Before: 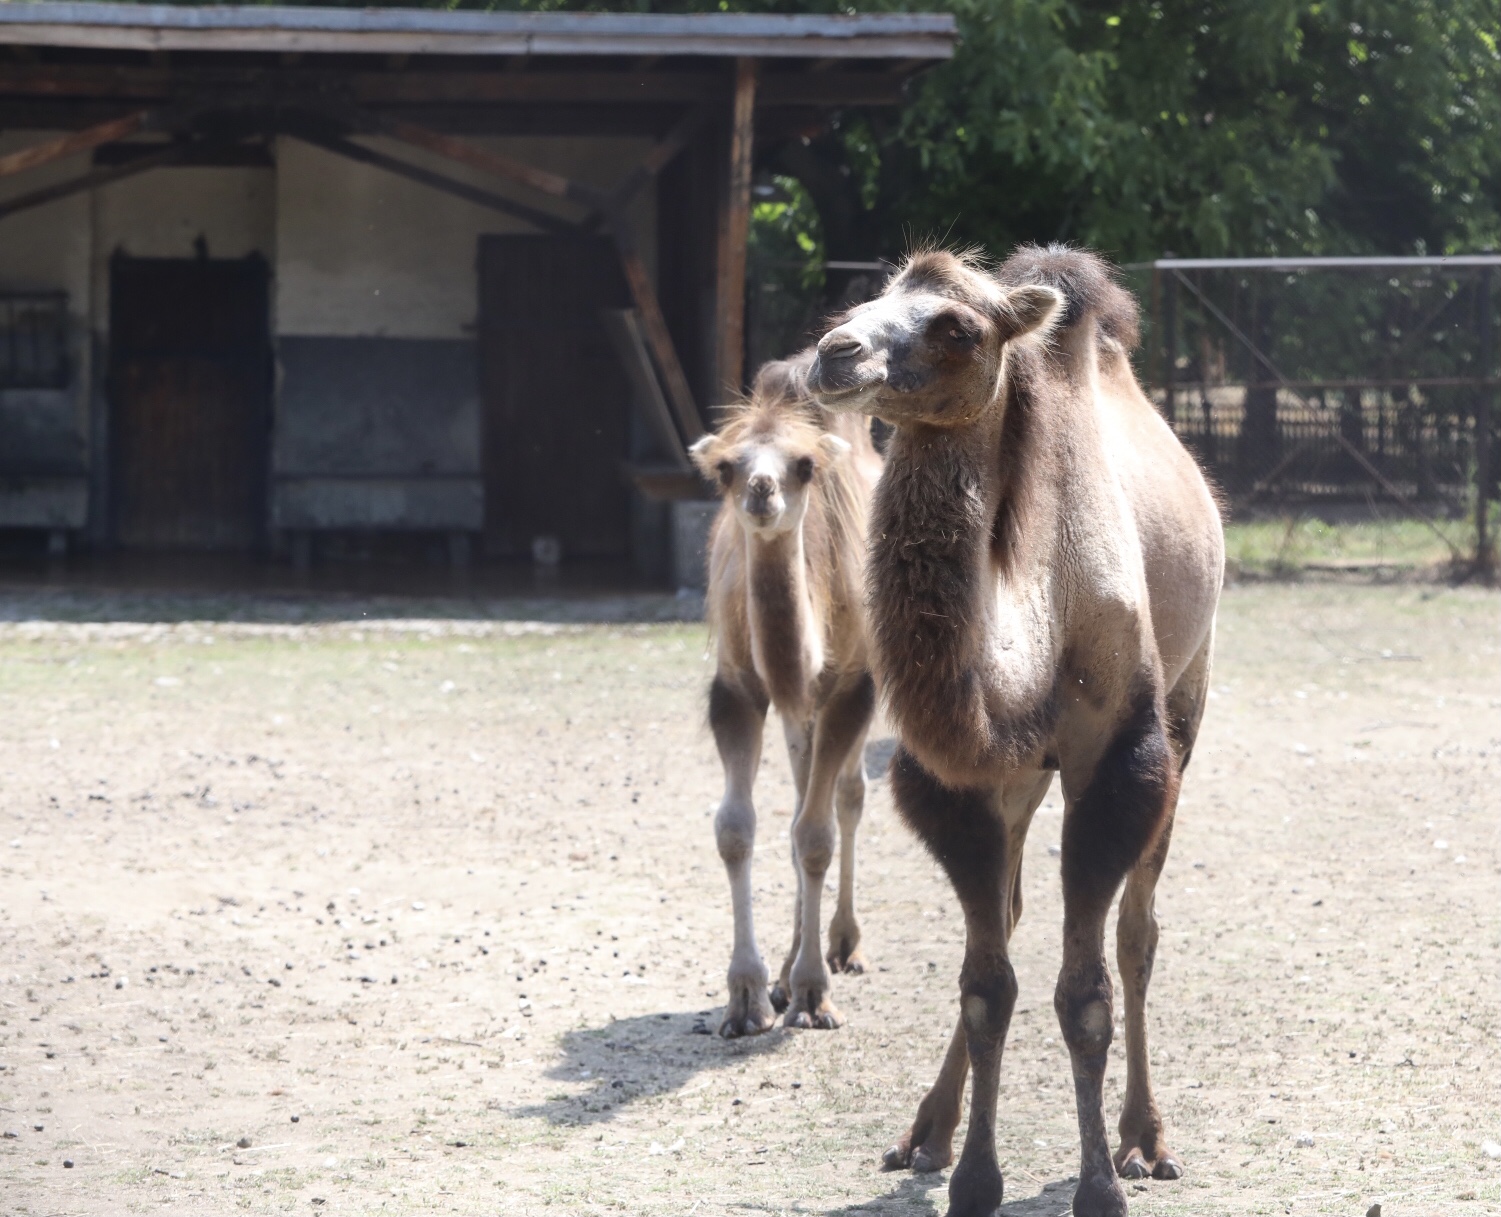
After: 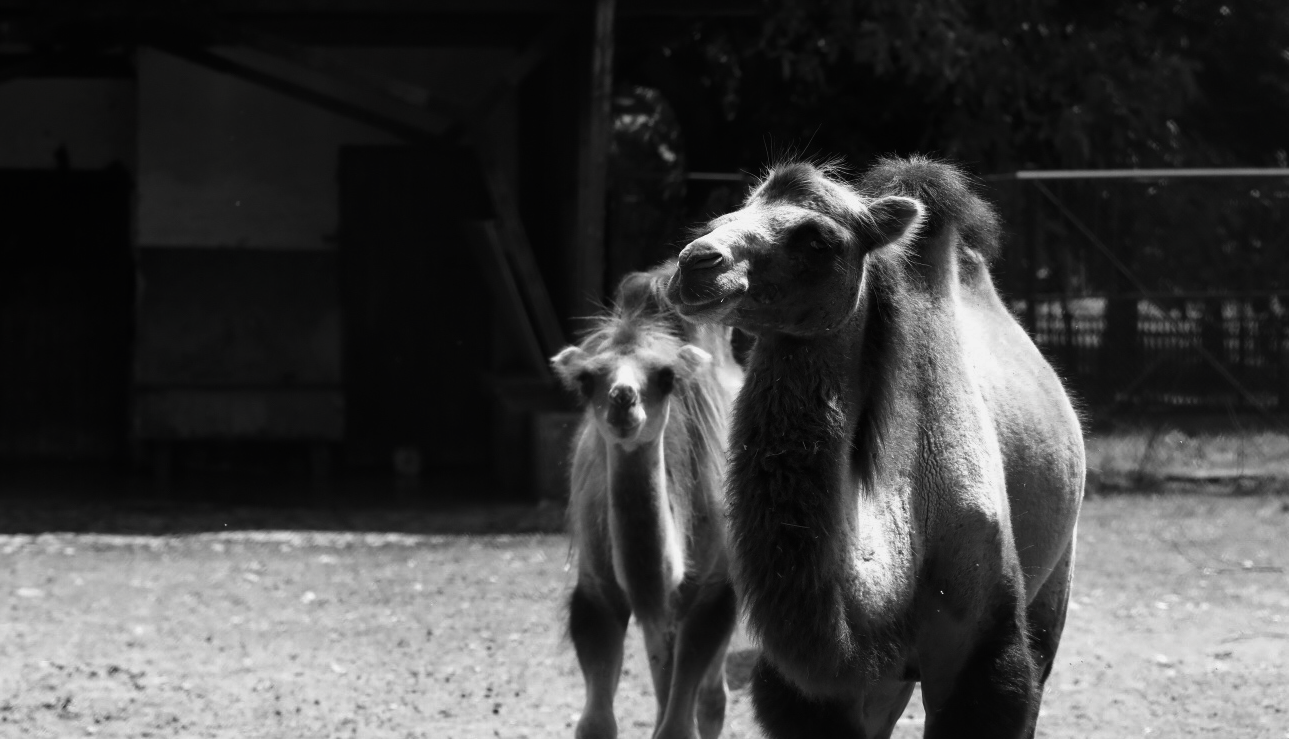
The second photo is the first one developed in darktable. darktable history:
crop and rotate: left 9.319%, top 7.324%, right 4.803%, bottom 31.883%
contrast brightness saturation: contrast -0.039, brightness -0.577, saturation -0.985
